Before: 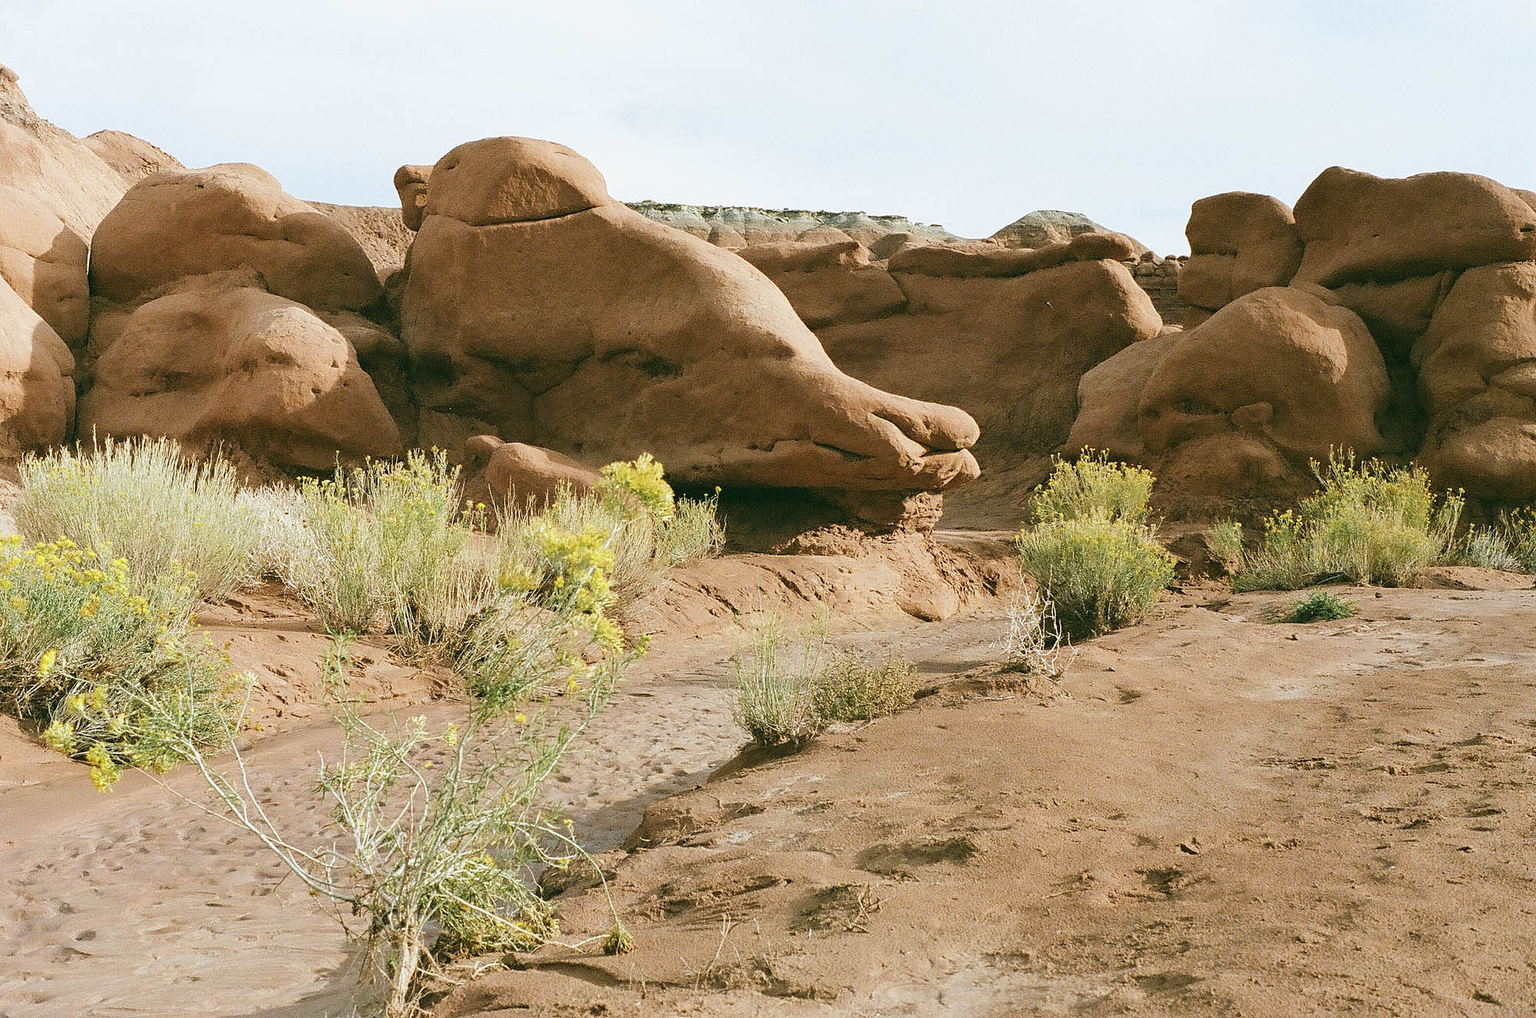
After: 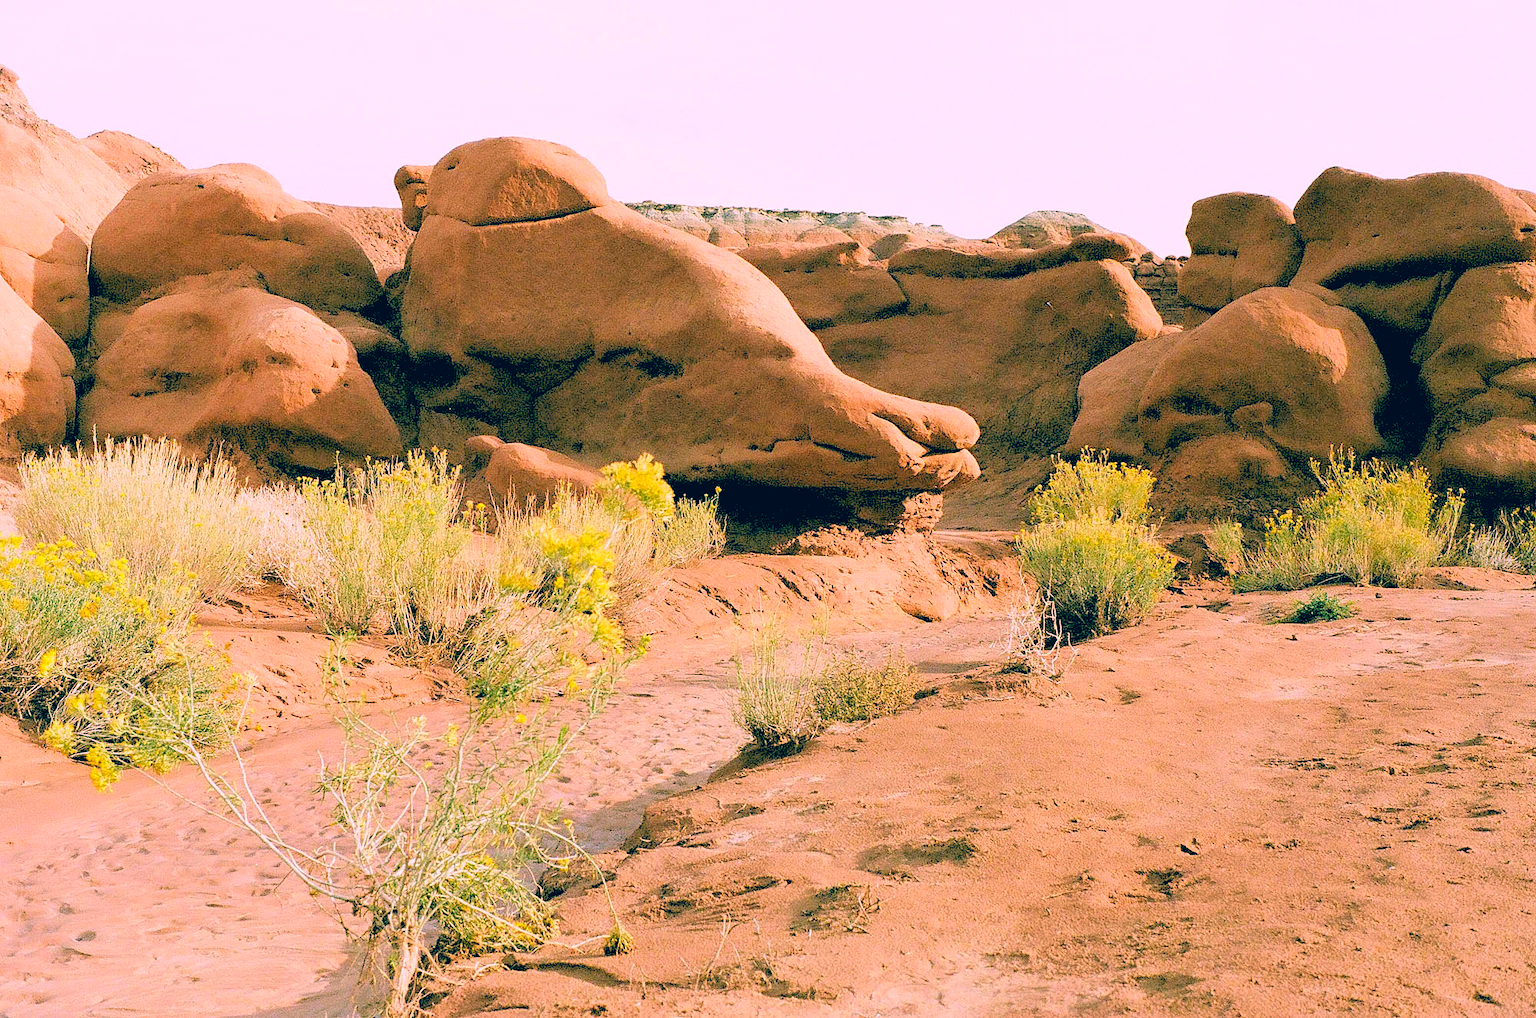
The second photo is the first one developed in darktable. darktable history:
rgb levels: levels [[0.027, 0.429, 0.996], [0, 0.5, 1], [0, 0.5, 1]]
color correction: highlights a* 17.03, highlights b* 0.205, shadows a* -15.38, shadows b* -14.56, saturation 1.5
